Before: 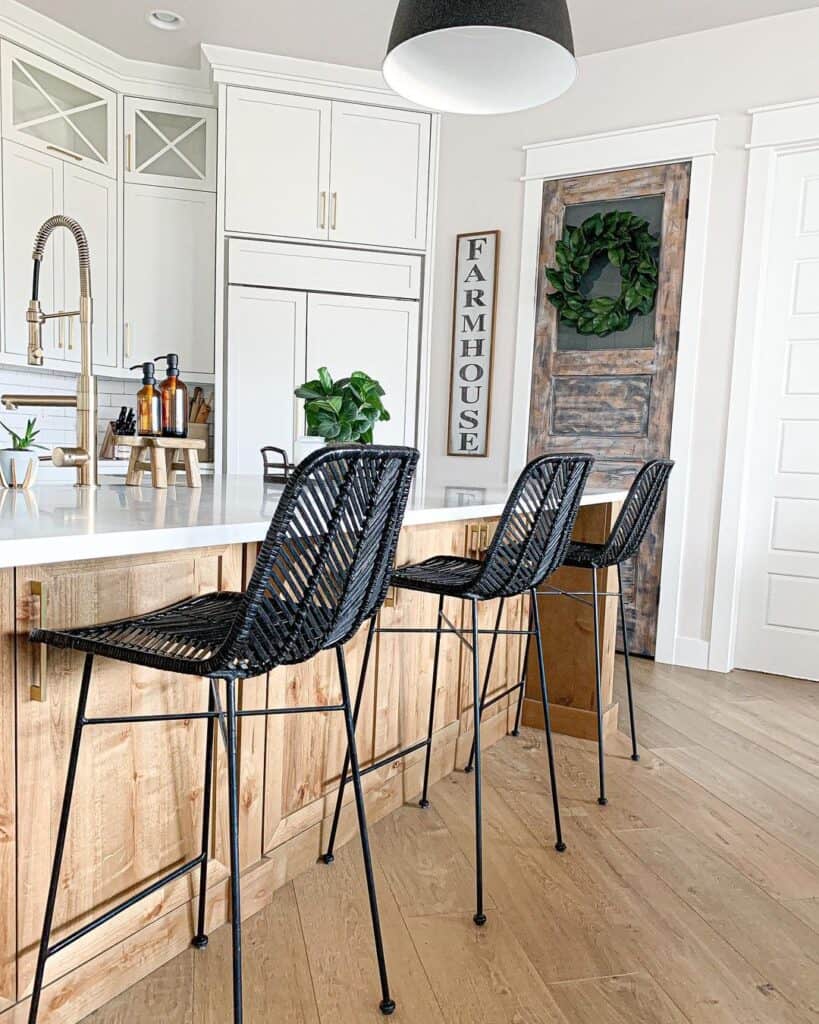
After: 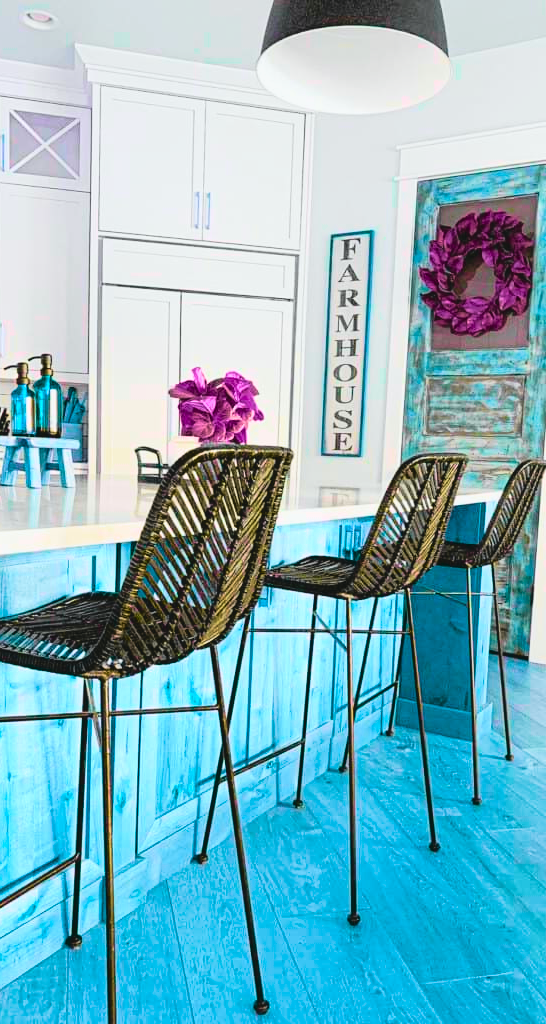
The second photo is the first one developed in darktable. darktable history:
crop and rotate: left 15.467%, right 17.85%
velvia: strength 44.47%
tone curve: curves: ch0 [(0, 0.012) (0.144, 0.137) (0.326, 0.386) (0.489, 0.573) (0.656, 0.763) (0.849, 0.902) (1, 0.974)]; ch1 [(0, 0) (0.366, 0.367) (0.475, 0.453) (0.494, 0.493) (0.504, 0.497) (0.544, 0.579) (0.562, 0.619) (0.622, 0.694) (1, 1)]; ch2 [(0, 0) (0.333, 0.346) (0.375, 0.375) (0.424, 0.43) (0.476, 0.492) (0.502, 0.503) (0.533, 0.541) (0.572, 0.615) (0.605, 0.656) (0.641, 0.709) (1, 1)], color space Lab, independent channels, preserve colors none
color balance rgb: global offset › luminance 0.681%, perceptual saturation grading › global saturation 15.067%, hue shift 179.25°, global vibrance 49.463%, contrast 0.516%
